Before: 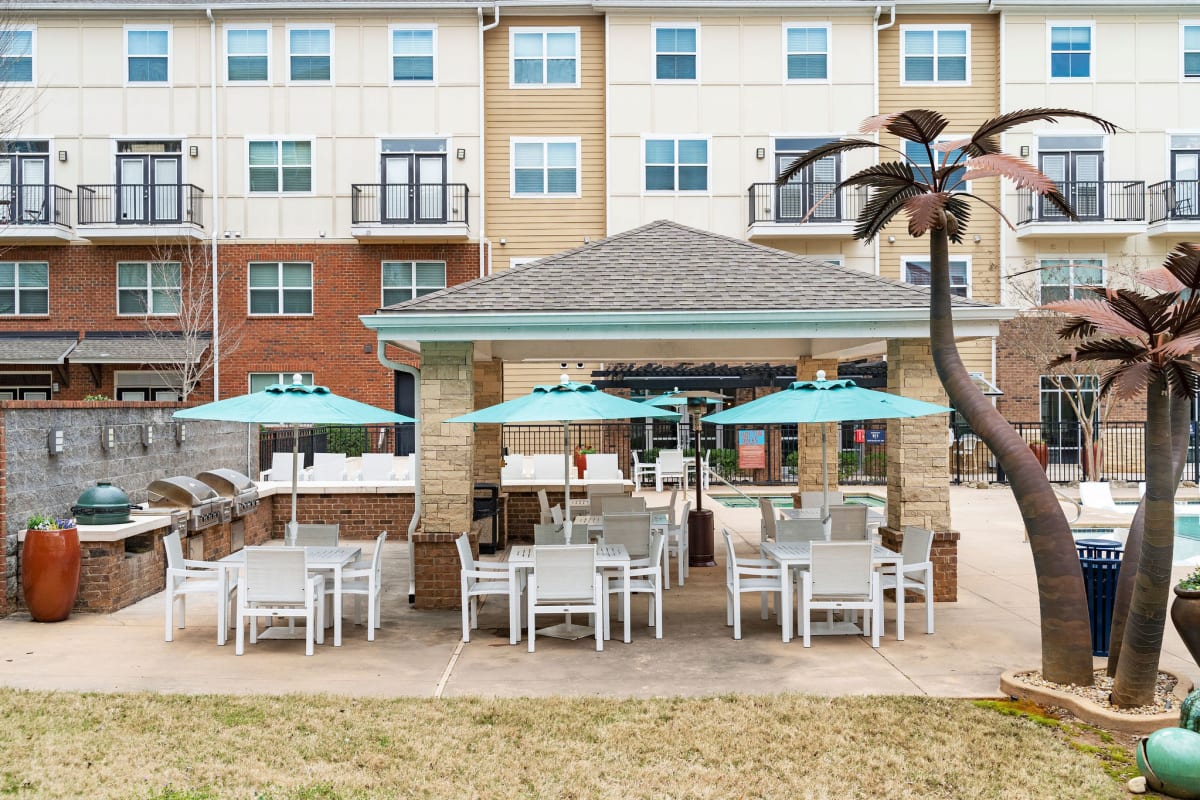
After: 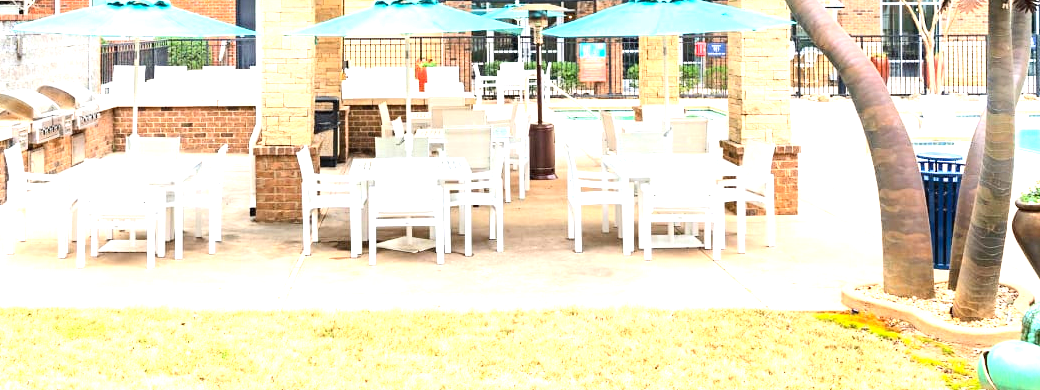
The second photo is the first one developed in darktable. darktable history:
contrast brightness saturation: contrast 0.195, brightness 0.147, saturation 0.147
crop and rotate: left 13.315%, top 48.393%, bottom 2.85%
exposure: black level correction 0, exposure 1.75 EV, compensate highlight preservation false
